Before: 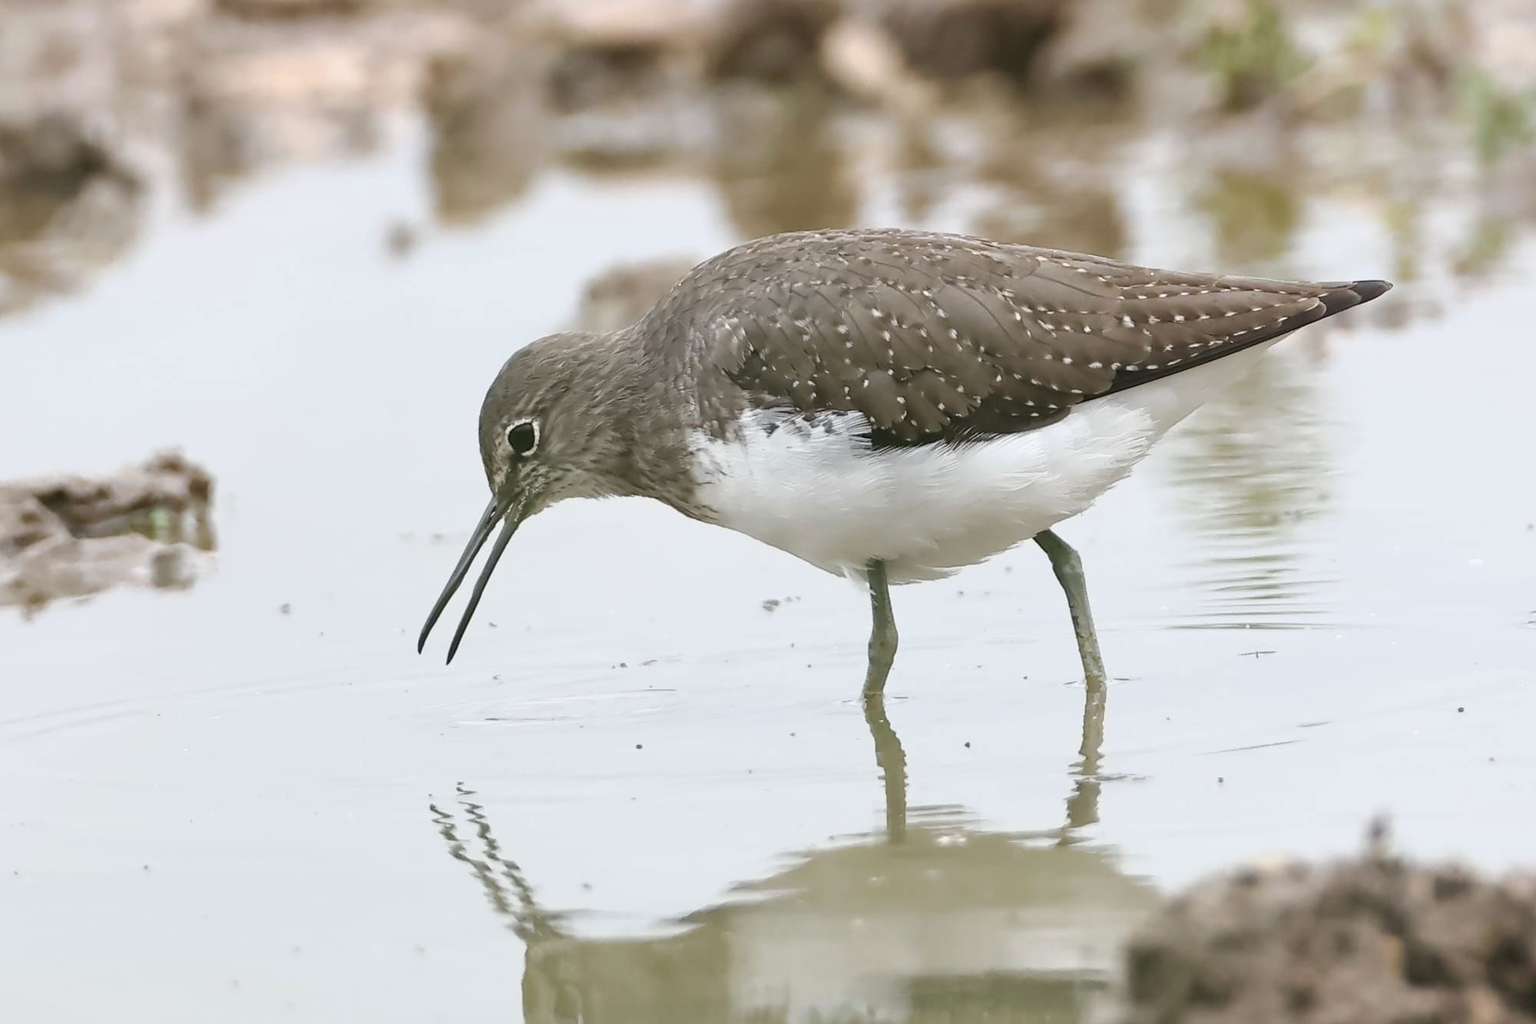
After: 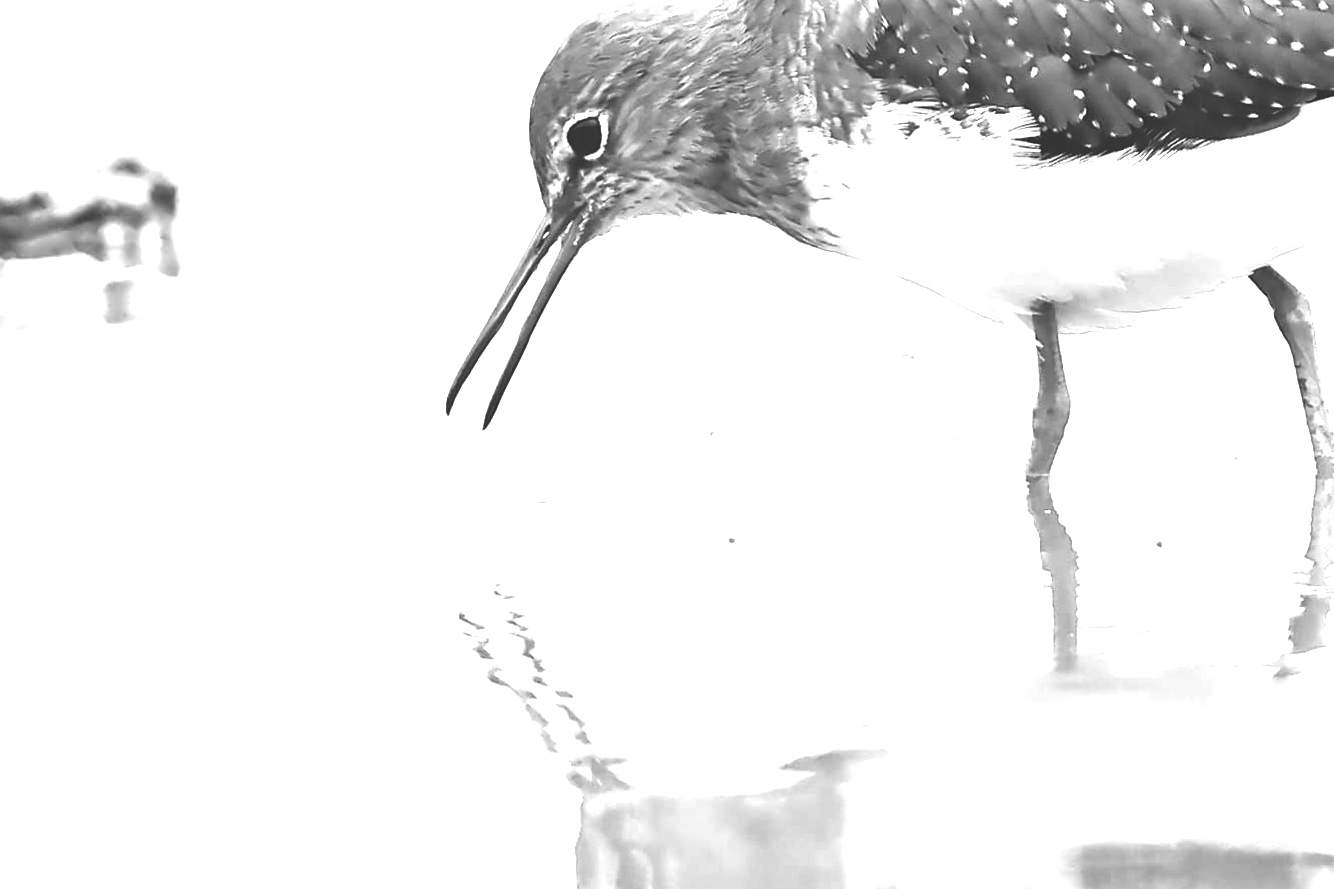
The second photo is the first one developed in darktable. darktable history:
exposure: black level correction -0.002, exposure 1.115 EV, compensate highlight preservation false
crop and rotate: angle -0.82°, left 3.85%, top 31.828%, right 27.992%
tone equalizer: -8 EV -0.75 EV, -7 EV -0.7 EV, -6 EV -0.6 EV, -5 EV -0.4 EV, -3 EV 0.4 EV, -2 EV 0.6 EV, -1 EV 0.7 EV, +0 EV 0.75 EV, edges refinement/feathering 500, mask exposure compensation -1.57 EV, preserve details no
rgb curve: curves: ch0 [(0, 0.186) (0.314, 0.284) (0.775, 0.708) (1, 1)], compensate middle gray true, preserve colors none
monochrome: a -71.75, b 75.82
